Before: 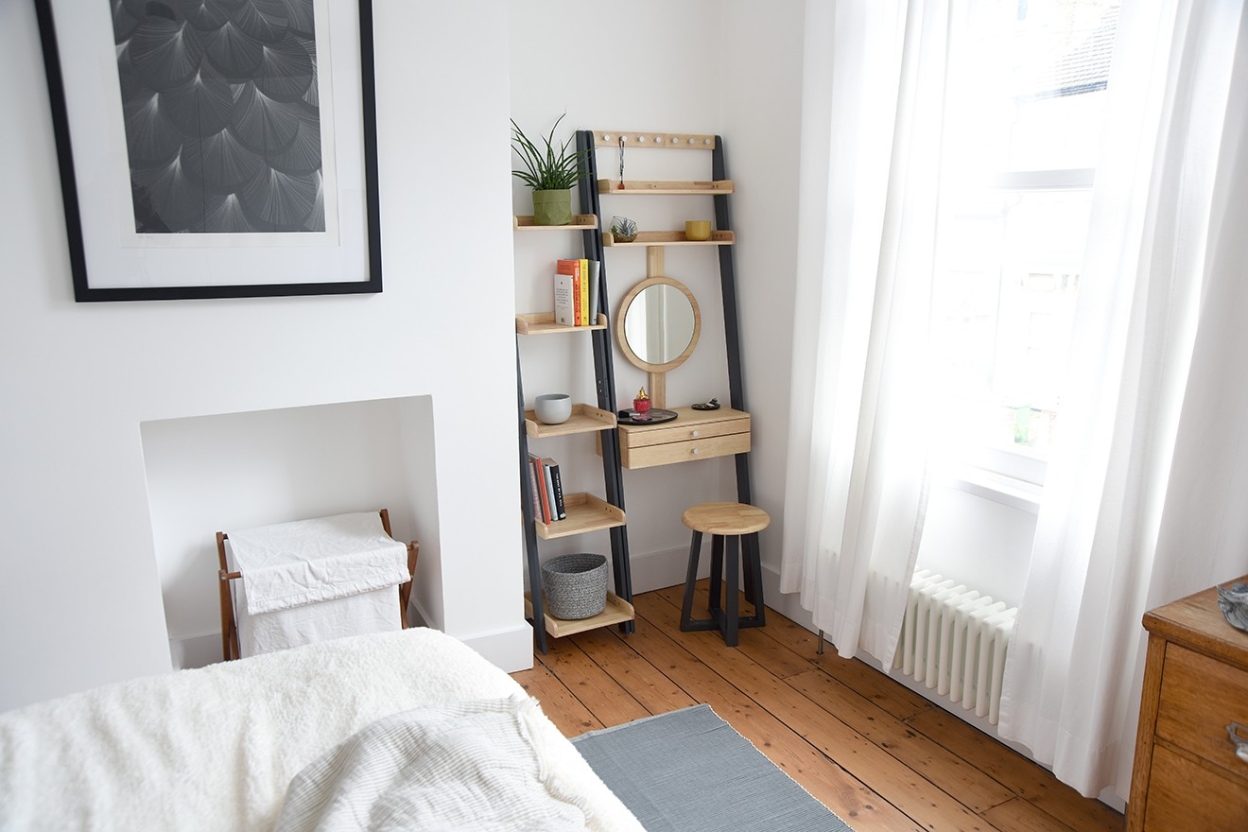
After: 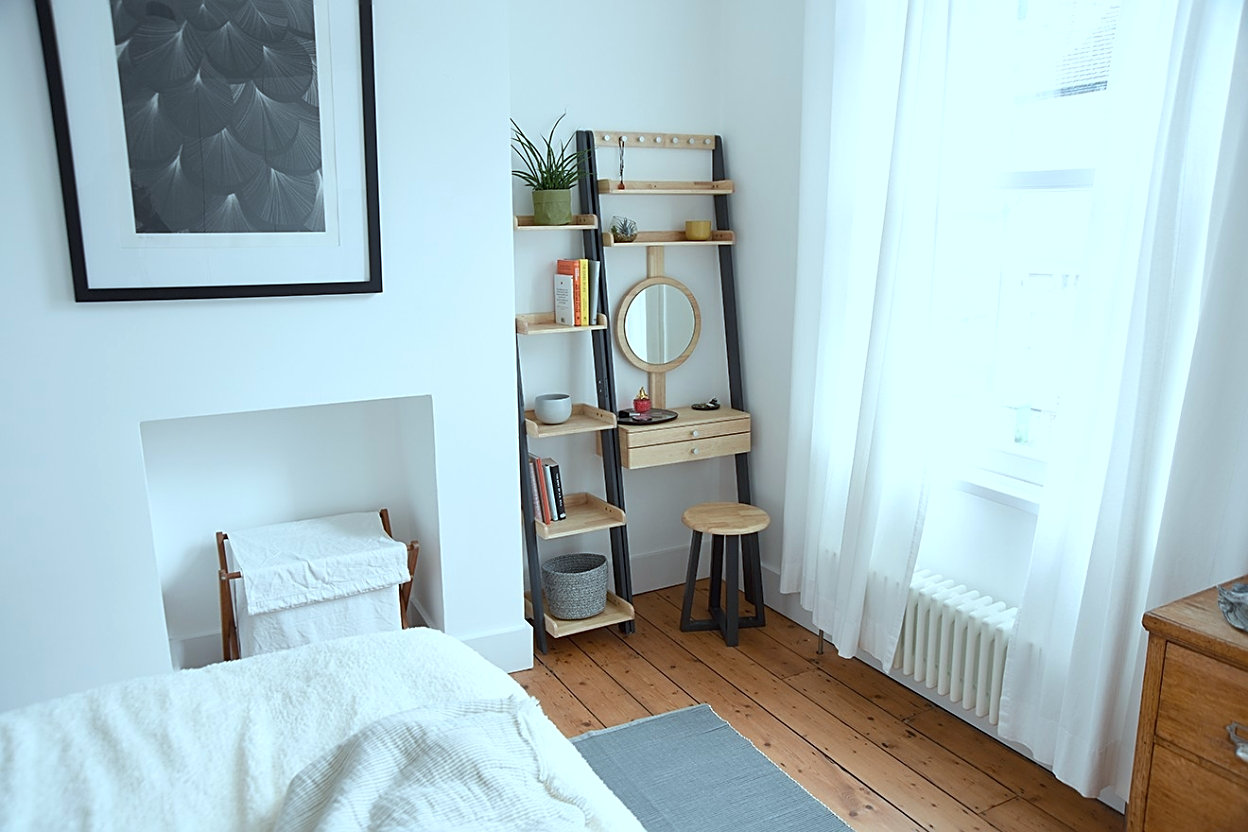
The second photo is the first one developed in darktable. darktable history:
color correction: highlights a* -10.04, highlights b* -10.37
sharpen: on, module defaults
